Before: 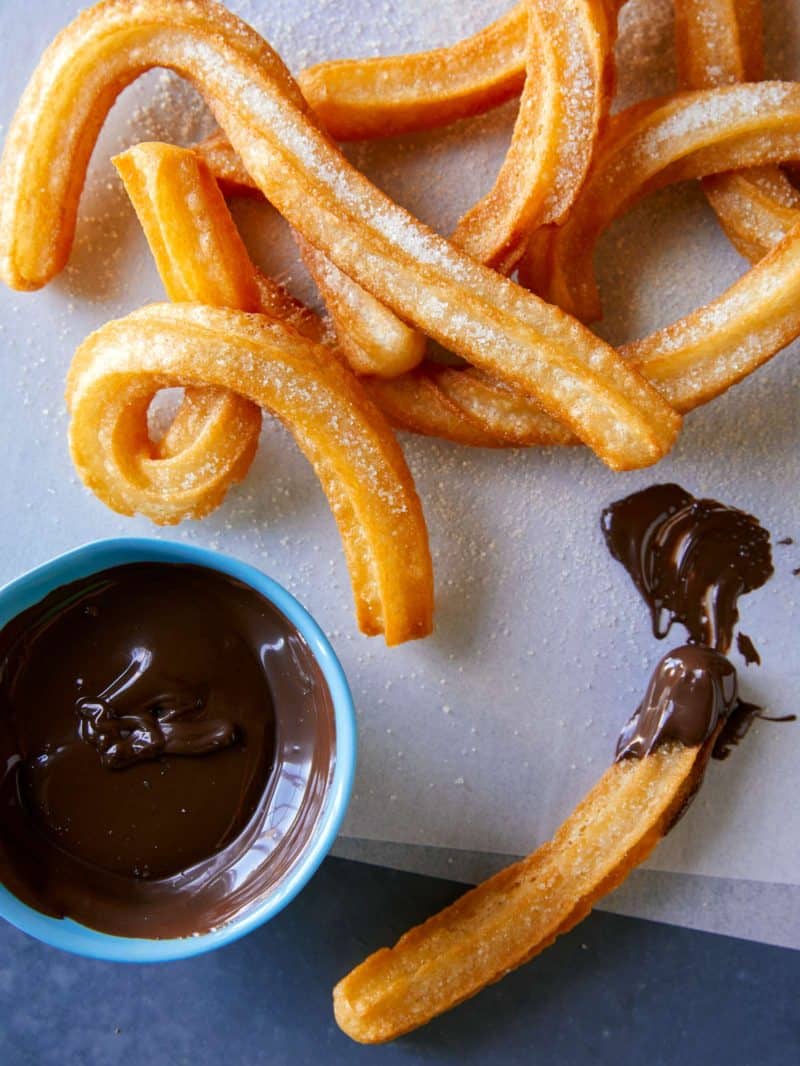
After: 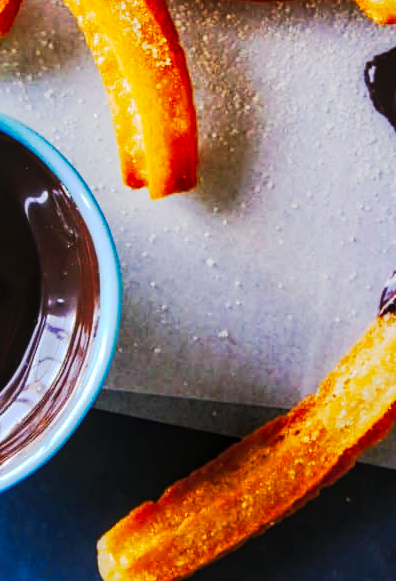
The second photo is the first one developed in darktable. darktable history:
exposure: exposure 0.201 EV, compensate exposure bias true, compensate highlight preservation false
crop: left 29.556%, top 41.982%, right 20.83%, bottom 3.495%
tone curve: curves: ch0 [(0, 0) (0.003, 0.011) (0.011, 0.014) (0.025, 0.018) (0.044, 0.023) (0.069, 0.028) (0.1, 0.031) (0.136, 0.039) (0.177, 0.056) (0.224, 0.081) (0.277, 0.129) (0.335, 0.188) (0.399, 0.256) (0.468, 0.367) (0.543, 0.514) (0.623, 0.684) (0.709, 0.785) (0.801, 0.846) (0.898, 0.884) (1, 1)], preserve colors none
local contrast: on, module defaults
